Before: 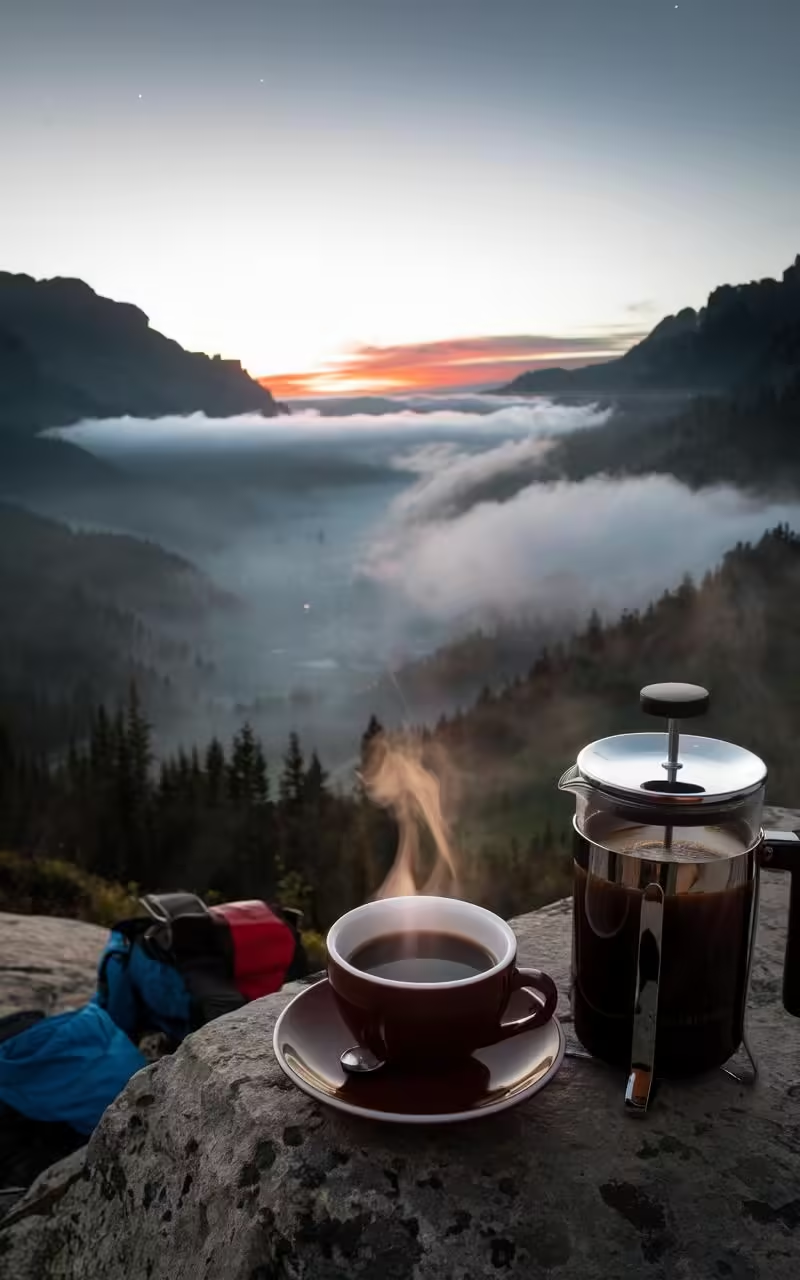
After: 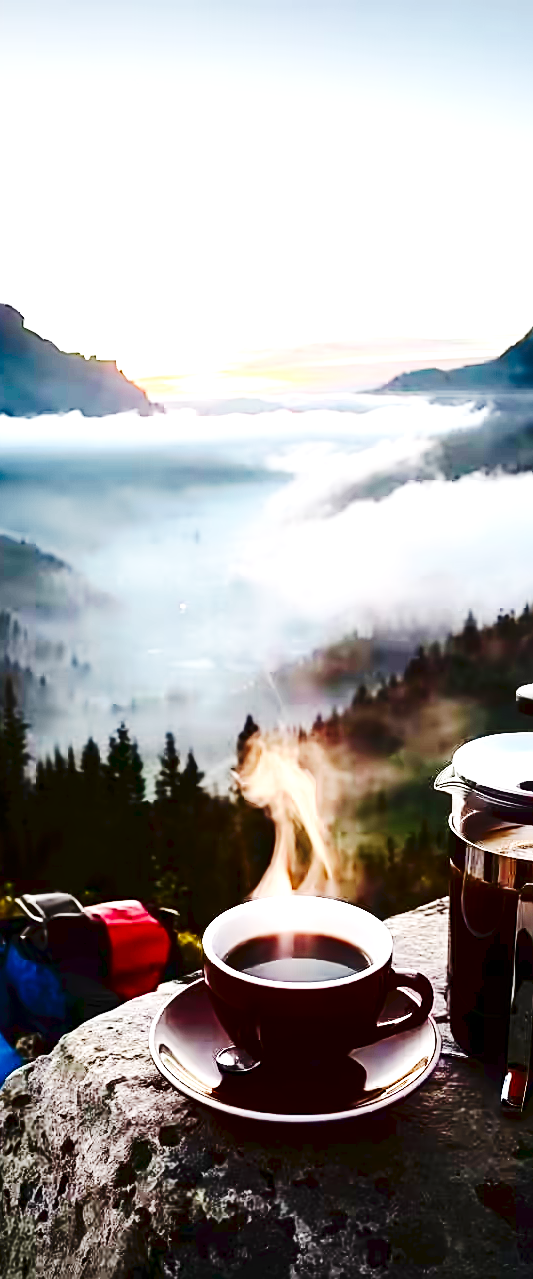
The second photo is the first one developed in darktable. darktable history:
crop and rotate: left 15.546%, right 17.787%
exposure: exposure 0.7 EV, compensate highlight preservation false
contrast brightness saturation: contrast 0.19, brightness -0.24, saturation 0.11
tone curve: curves: ch0 [(0, 0) (0.003, 0.039) (0.011, 0.041) (0.025, 0.048) (0.044, 0.065) (0.069, 0.084) (0.1, 0.104) (0.136, 0.137) (0.177, 0.19) (0.224, 0.245) (0.277, 0.32) (0.335, 0.409) (0.399, 0.496) (0.468, 0.58) (0.543, 0.656) (0.623, 0.733) (0.709, 0.796) (0.801, 0.852) (0.898, 0.93) (1, 1)], preserve colors none
levels: levels [0, 0.492, 0.984]
base curve: curves: ch0 [(0, 0) (0.007, 0.004) (0.027, 0.03) (0.046, 0.07) (0.207, 0.54) (0.442, 0.872) (0.673, 0.972) (1, 1)], preserve colors none
sharpen: on, module defaults
